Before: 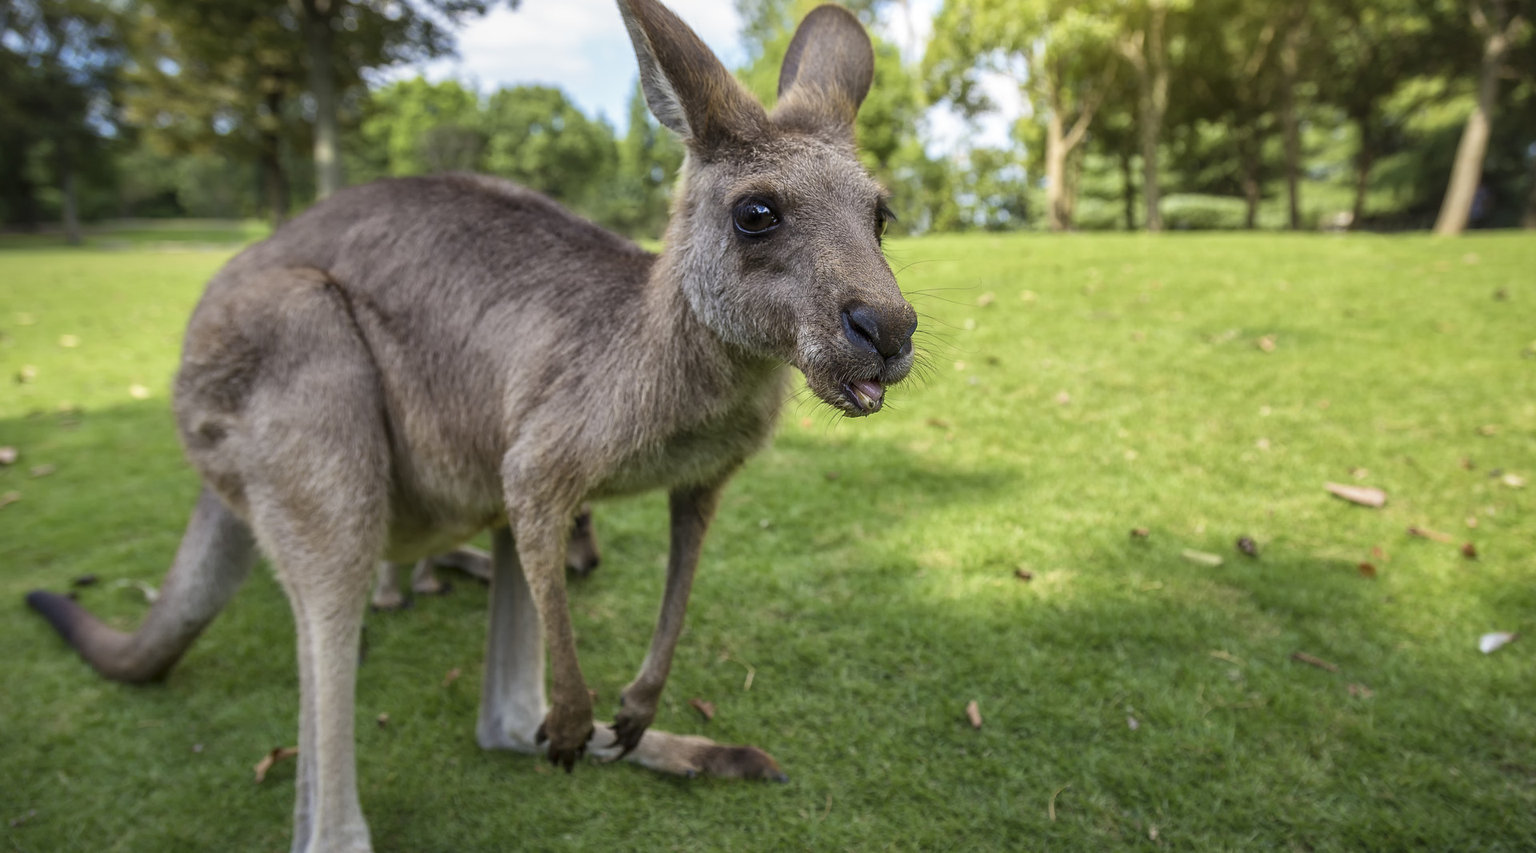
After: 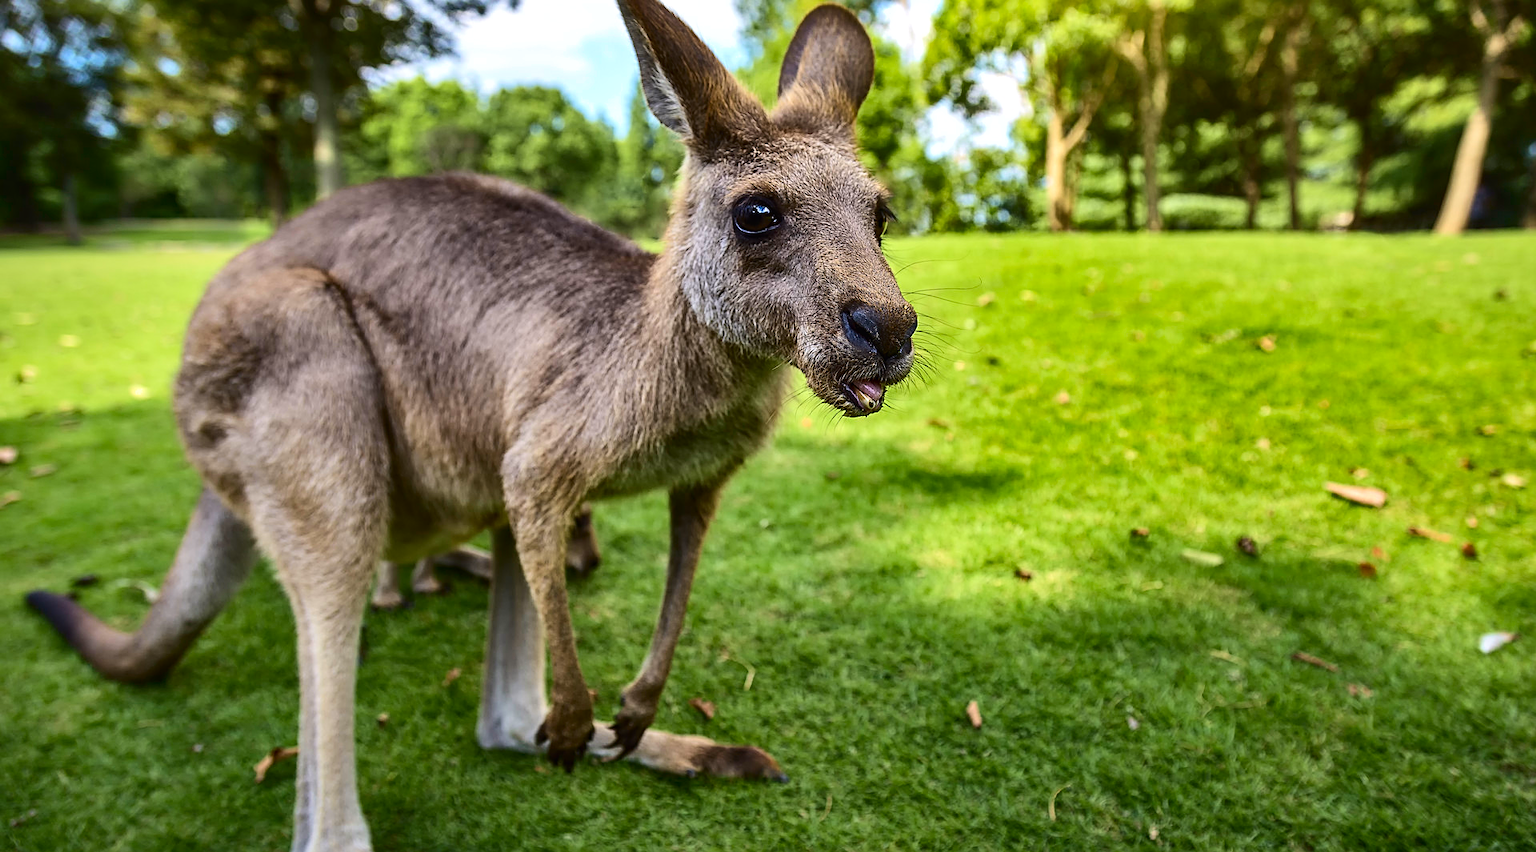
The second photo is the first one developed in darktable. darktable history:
shadows and highlights: radius 108.52, shadows 40.68, highlights -72.88, low approximation 0.01, soften with gaussian
tone equalizer: -8 EV -0.417 EV, -7 EV -0.389 EV, -6 EV -0.333 EV, -5 EV -0.222 EV, -3 EV 0.222 EV, -2 EV 0.333 EV, -1 EV 0.389 EV, +0 EV 0.417 EV, edges refinement/feathering 500, mask exposure compensation -1.25 EV, preserve details no
tone curve: curves: ch0 [(0, 0.011) (0.139, 0.106) (0.295, 0.271) (0.499, 0.523) (0.739, 0.782) (0.857, 0.879) (1, 0.967)]; ch1 [(0, 0) (0.272, 0.249) (0.39, 0.379) (0.469, 0.456) (0.495, 0.497) (0.524, 0.53) (0.588, 0.62) (0.725, 0.779) (1, 1)]; ch2 [(0, 0) (0.125, 0.089) (0.35, 0.317) (0.437, 0.42) (0.502, 0.499) (0.533, 0.553) (0.599, 0.638) (1, 1)], color space Lab, independent channels, preserve colors none
sharpen: on, module defaults
